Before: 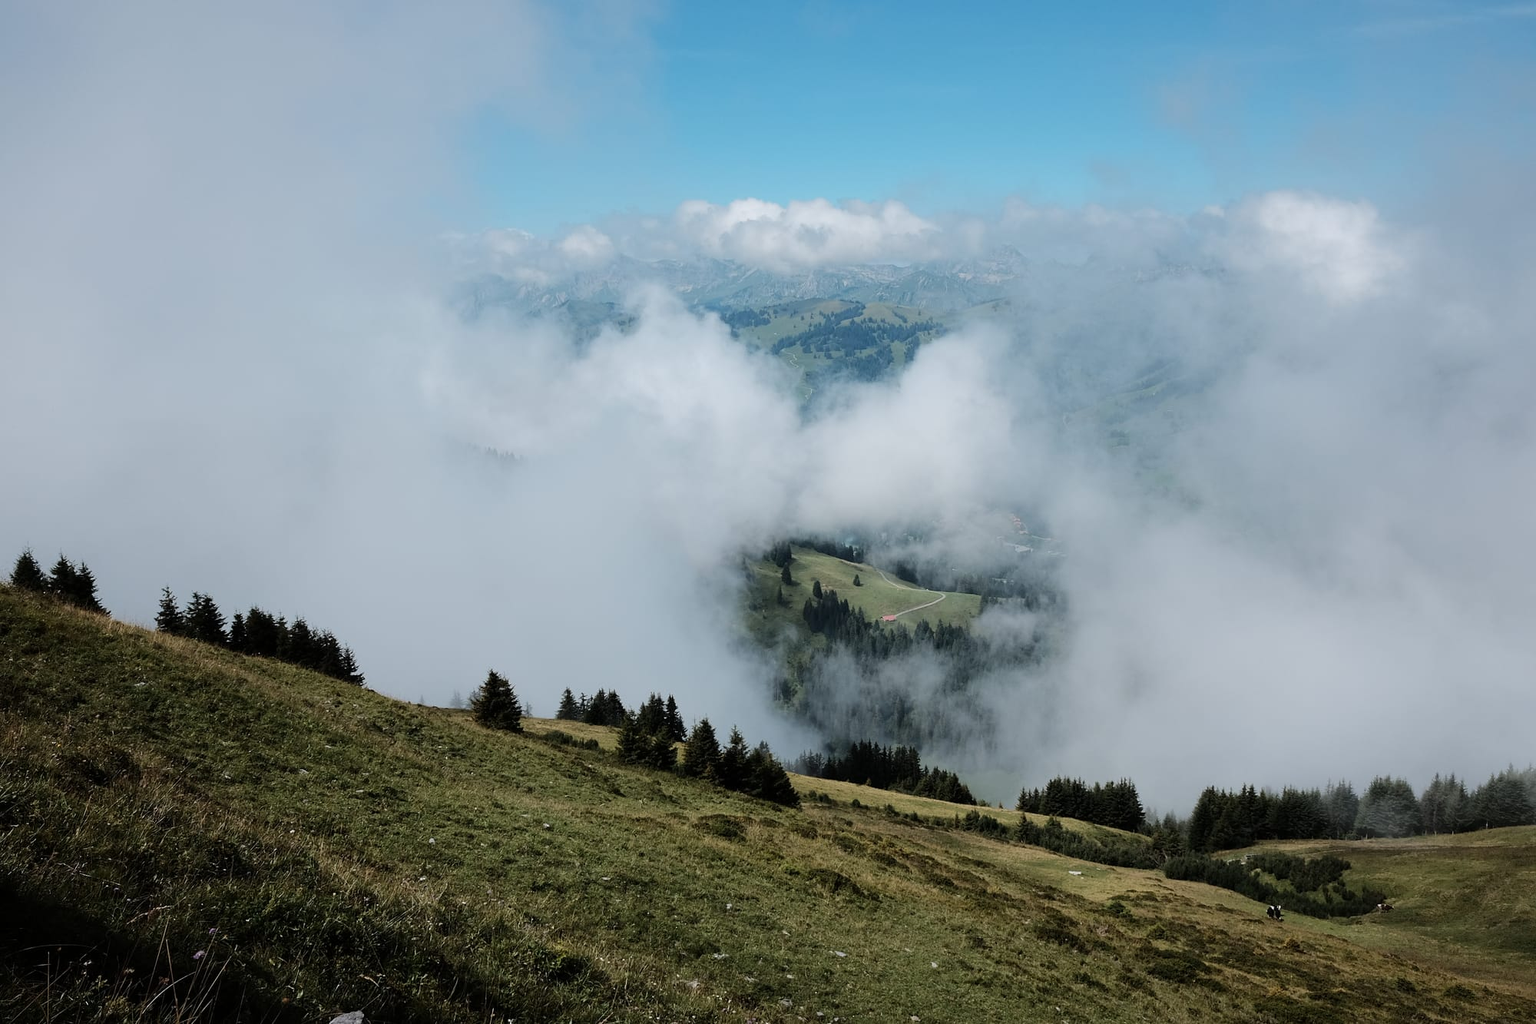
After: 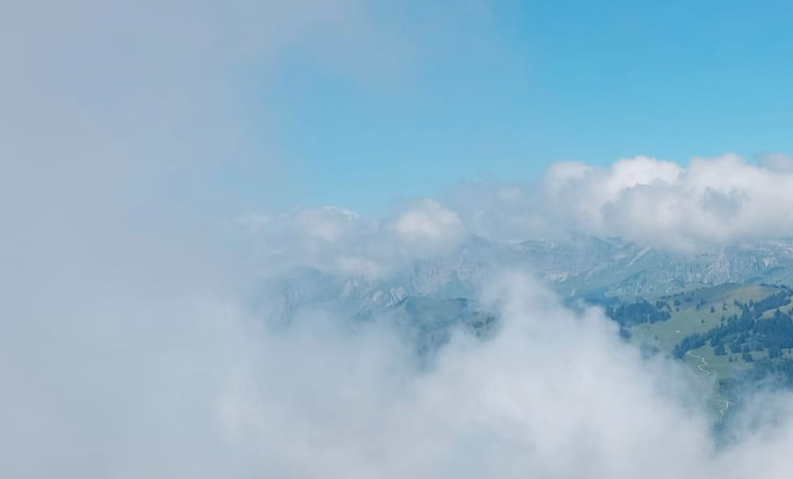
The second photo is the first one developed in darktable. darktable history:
crop: left 15.452%, top 5.459%, right 43.956%, bottom 56.62%
color balance rgb: shadows lift › hue 87.51°, highlights gain › chroma 0.68%, highlights gain › hue 55.1°, global offset › chroma 0.13%, global offset › hue 253.66°, linear chroma grading › global chroma 0.5%, perceptual saturation grading › global saturation 16.38%
rotate and perspective: rotation -2°, crop left 0.022, crop right 0.978, crop top 0.049, crop bottom 0.951
